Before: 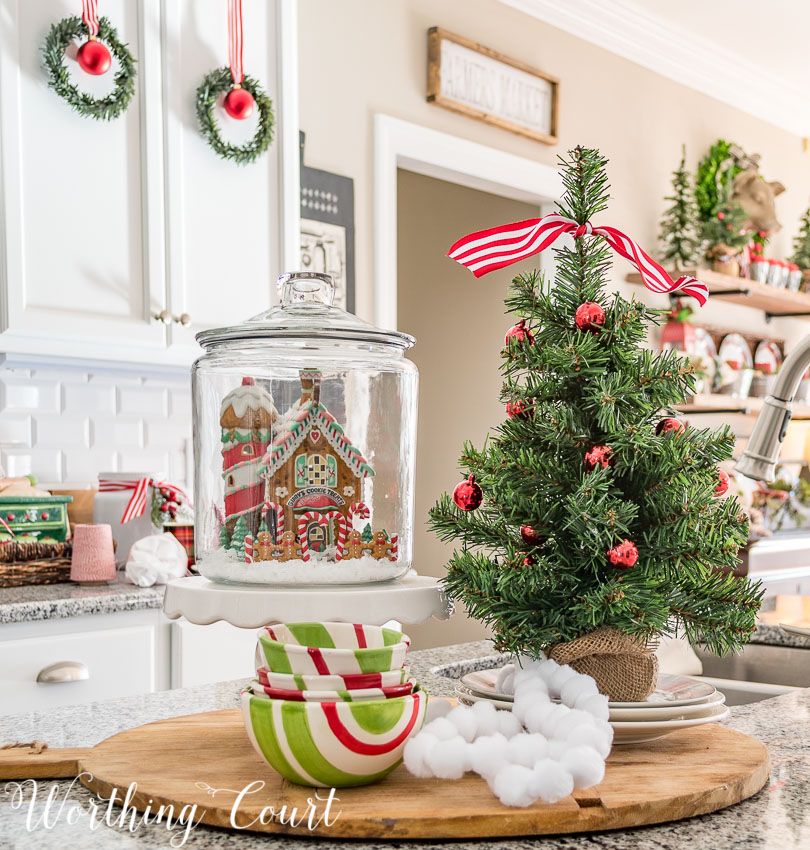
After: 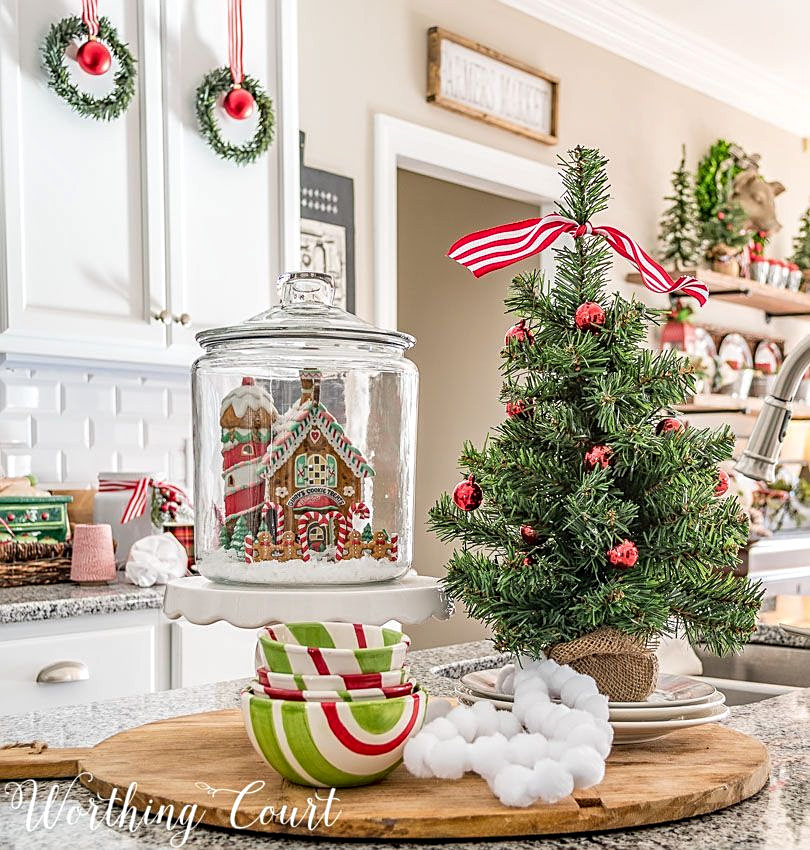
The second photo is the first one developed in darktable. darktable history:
haze removal: strength 0.021, distance 0.252, compatibility mode true
sharpen: on, module defaults
local contrast: on, module defaults
